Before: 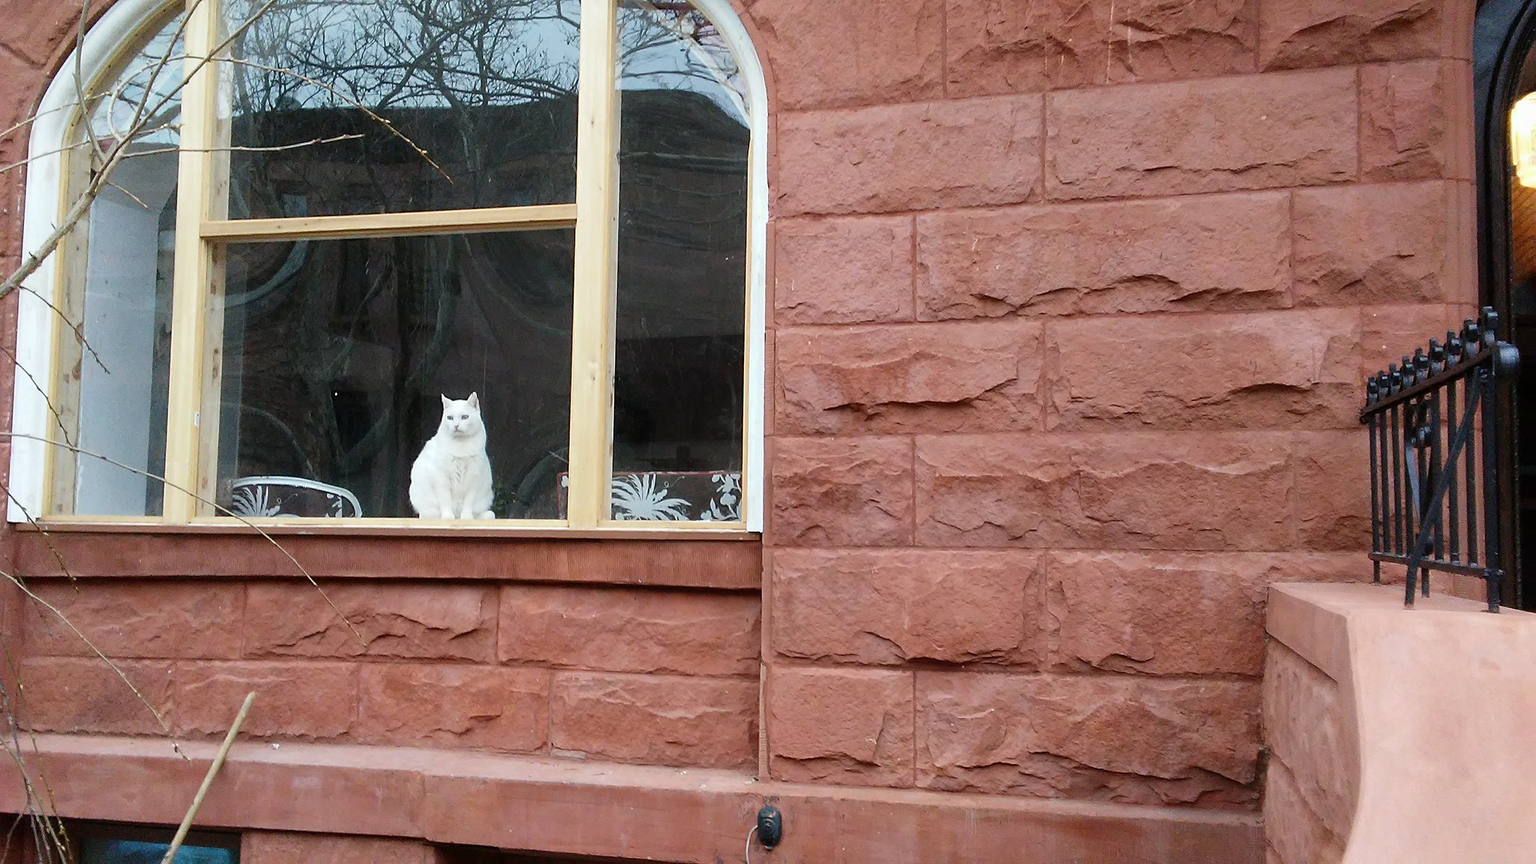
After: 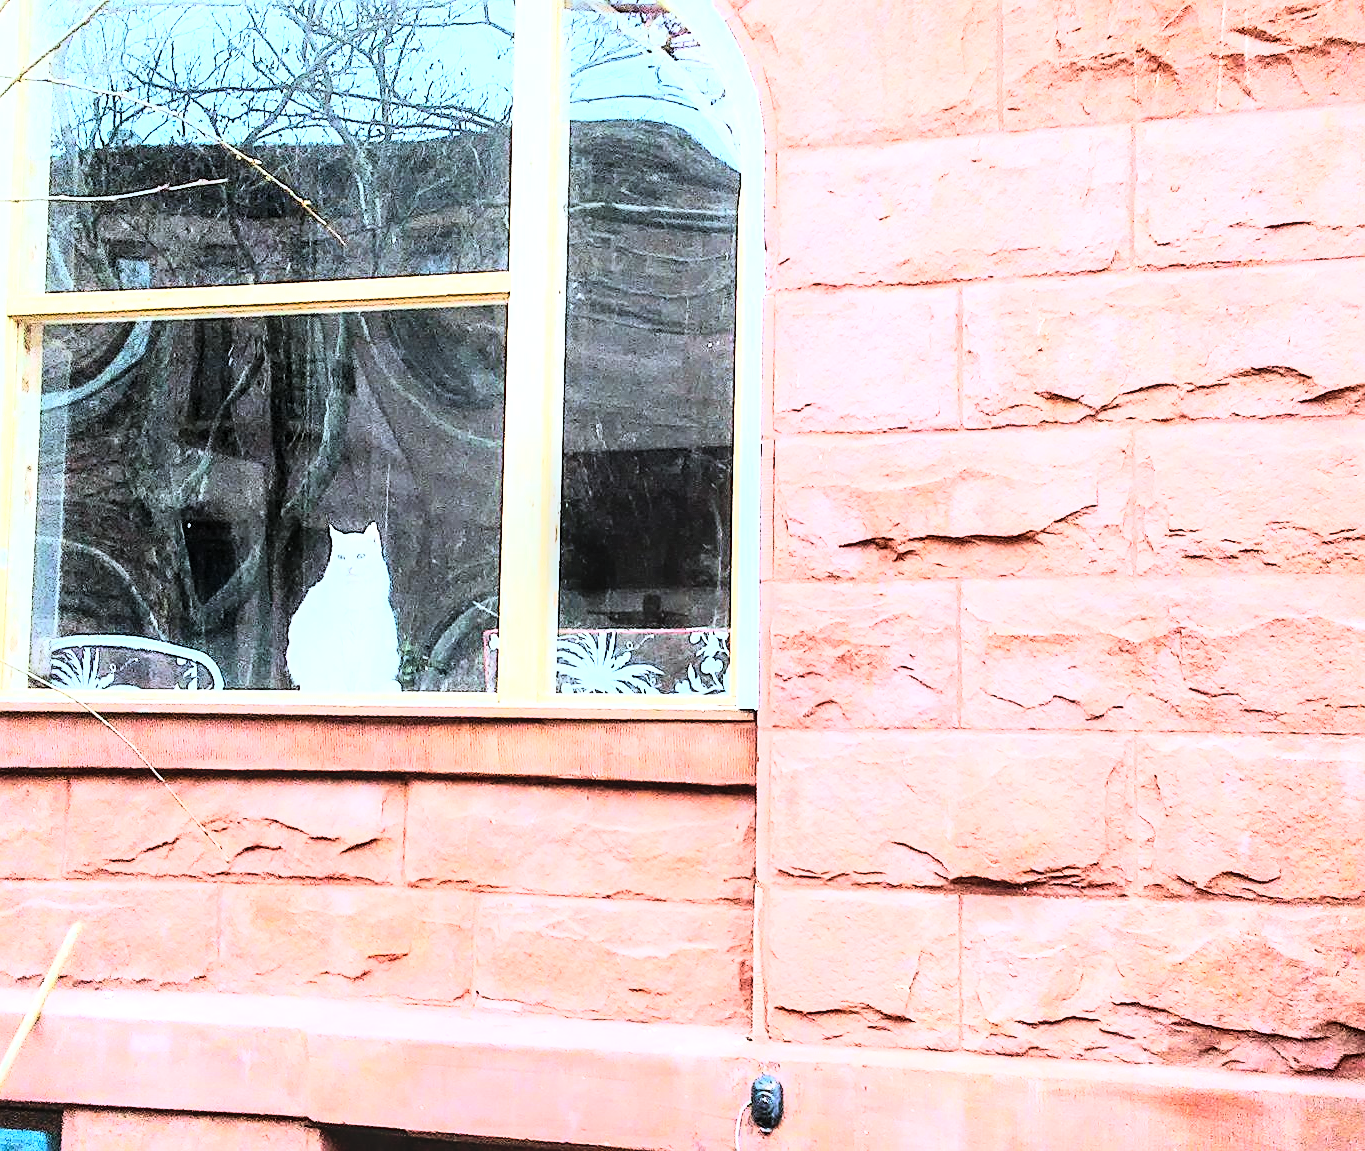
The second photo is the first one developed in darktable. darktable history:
sharpen: on, module defaults
exposure: black level correction 0, exposure 1.6 EV, compensate exposure bias true, compensate highlight preservation false
local contrast: detail 130%
white balance: red 0.924, blue 1.095
crop and rotate: left 12.648%, right 20.685%
rgb curve: curves: ch0 [(0, 0) (0.21, 0.15) (0.24, 0.21) (0.5, 0.75) (0.75, 0.96) (0.89, 0.99) (1, 1)]; ch1 [(0, 0.02) (0.21, 0.13) (0.25, 0.2) (0.5, 0.67) (0.75, 0.9) (0.89, 0.97) (1, 1)]; ch2 [(0, 0.02) (0.21, 0.13) (0.25, 0.2) (0.5, 0.67) (0.75, 0.9) (0.89, 0.97) (1, 1)], compensate middle gray true
